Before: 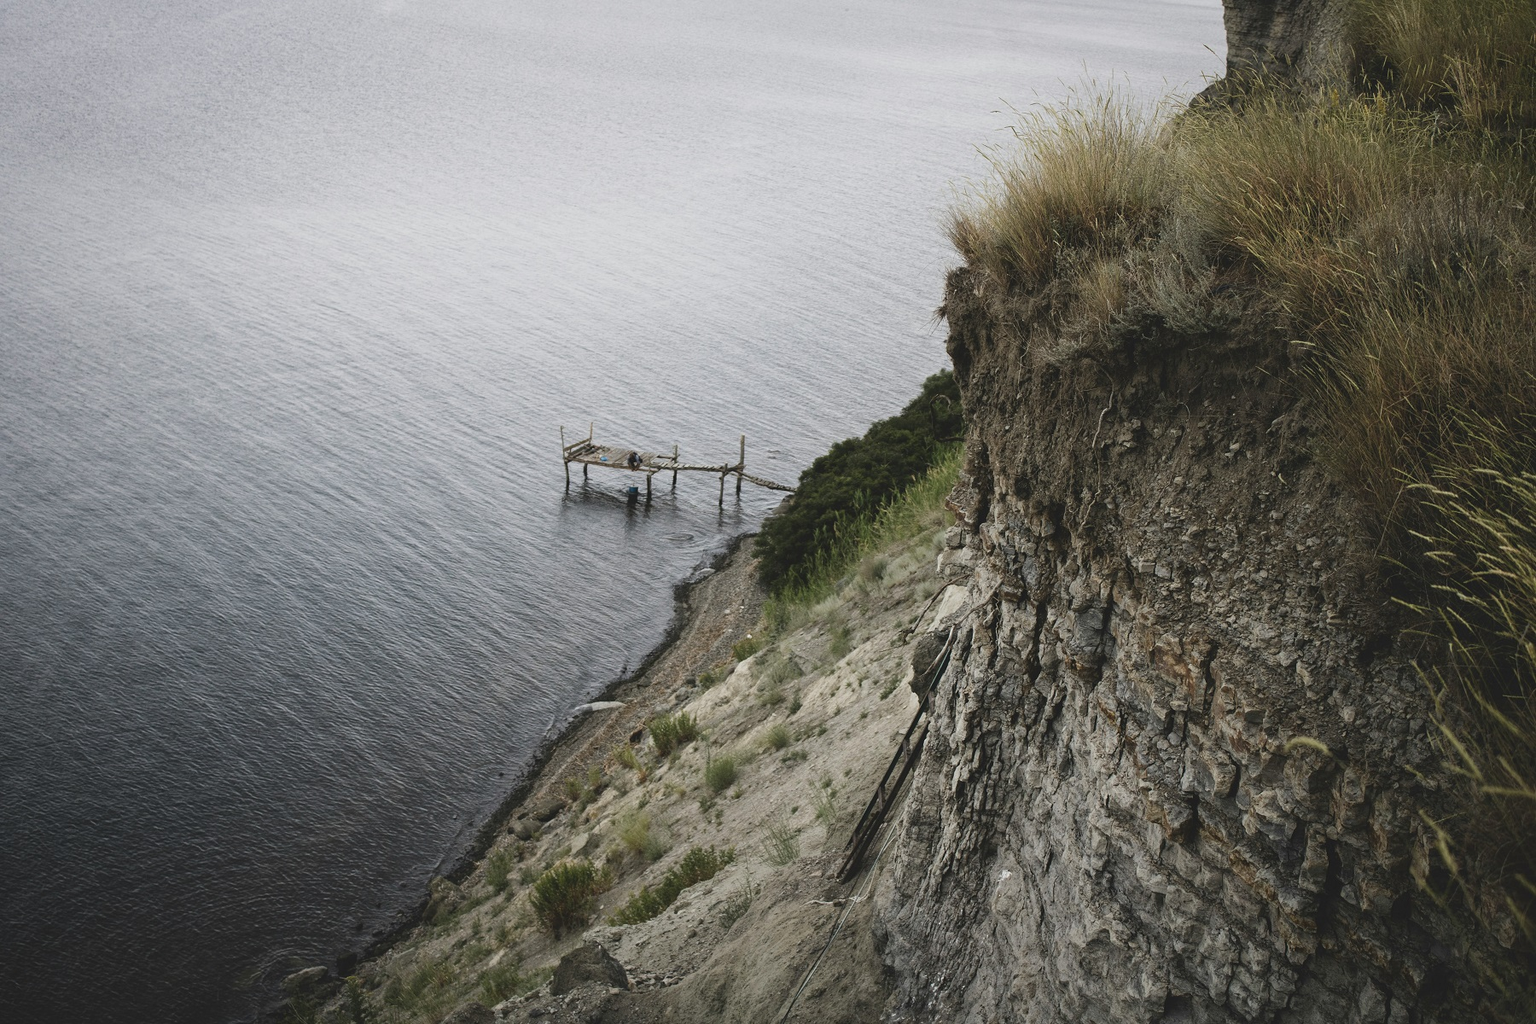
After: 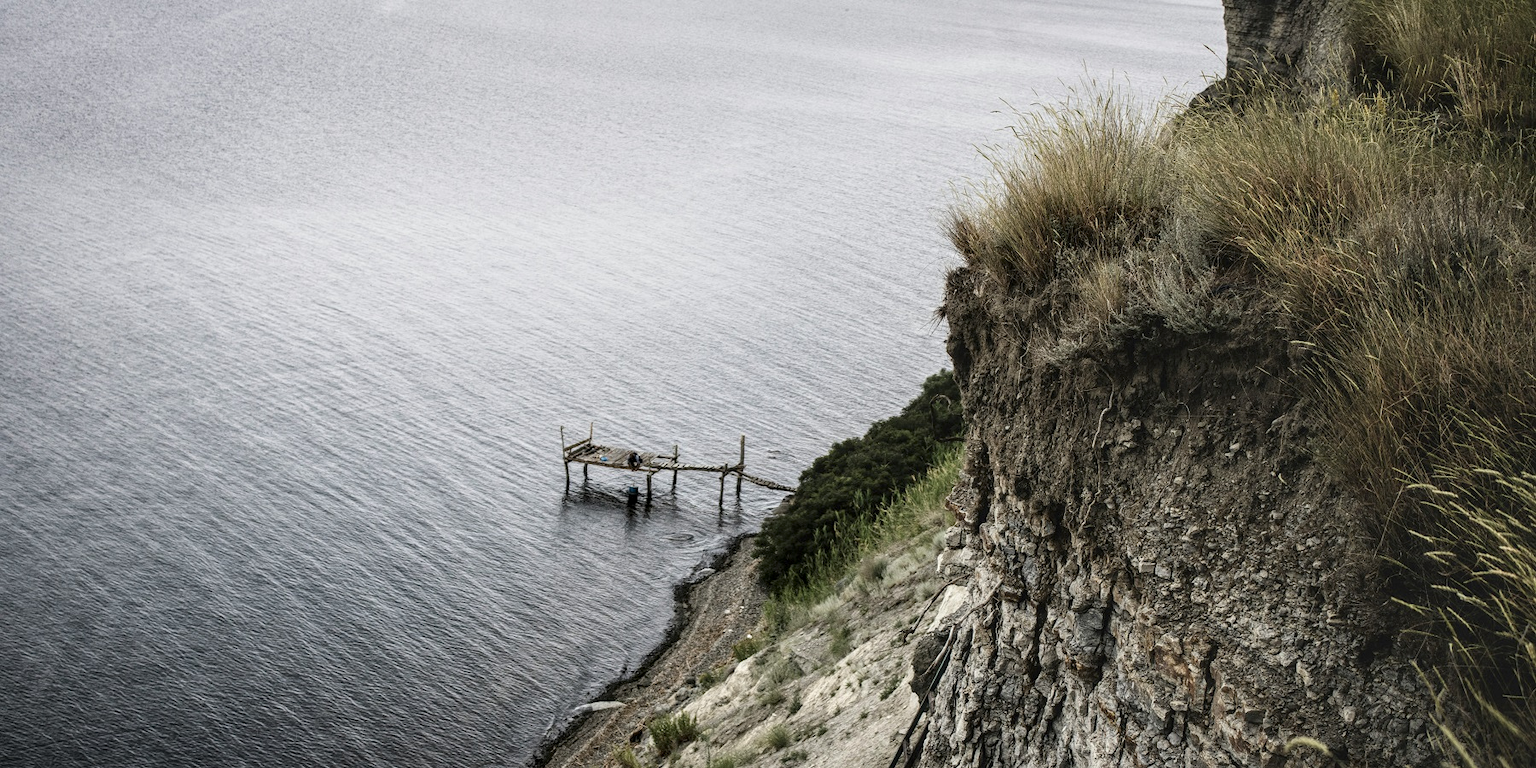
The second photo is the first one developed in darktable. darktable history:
tone curve: color space Lab, linked channels, preserve colors none
crop: bottom 24.967%
tone equalizer: on, module defaults
local contrast: detail 160%
base curve: curves: ch0 [(0, 0) (0.472, 0.508) (1, 1)]
